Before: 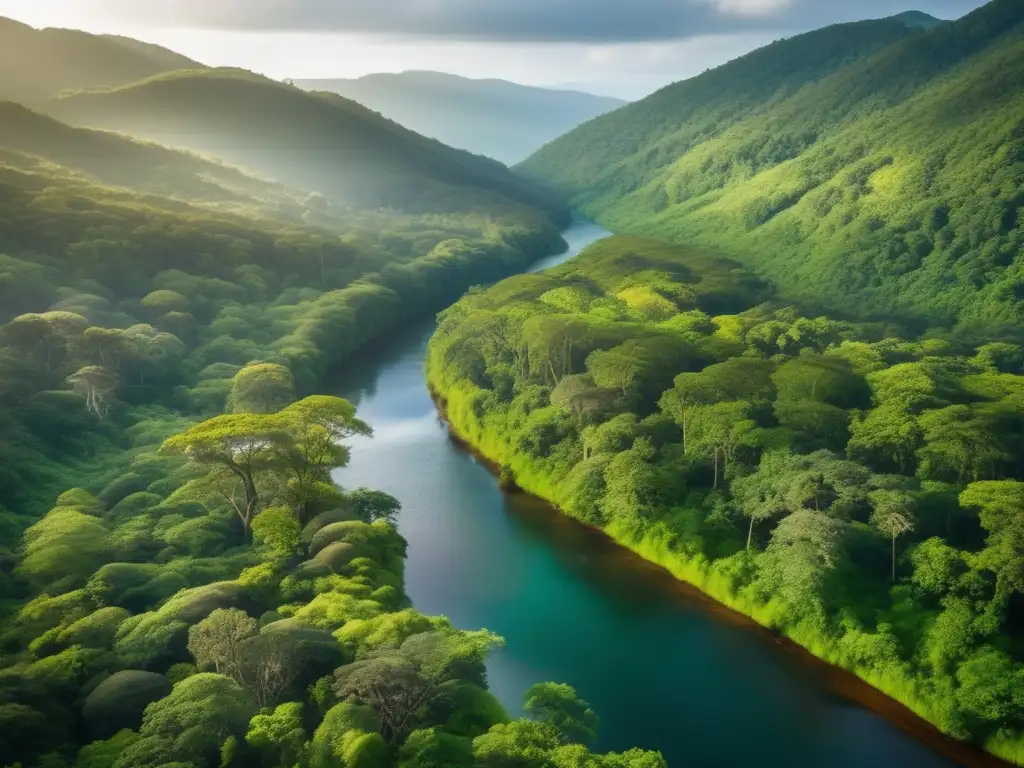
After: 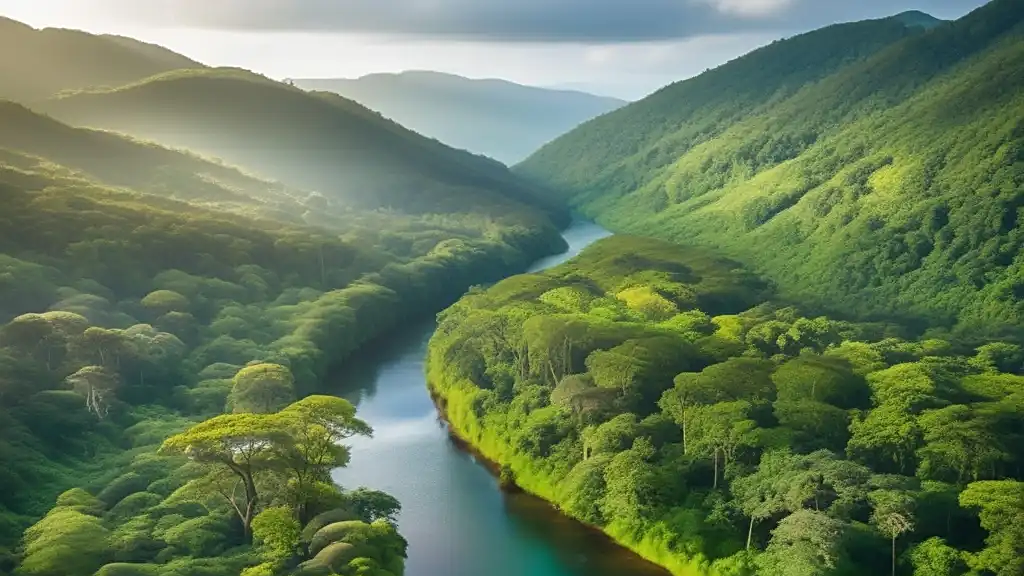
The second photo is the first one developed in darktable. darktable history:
sharpen: on, module defaults
crop: bottom 24.988%
